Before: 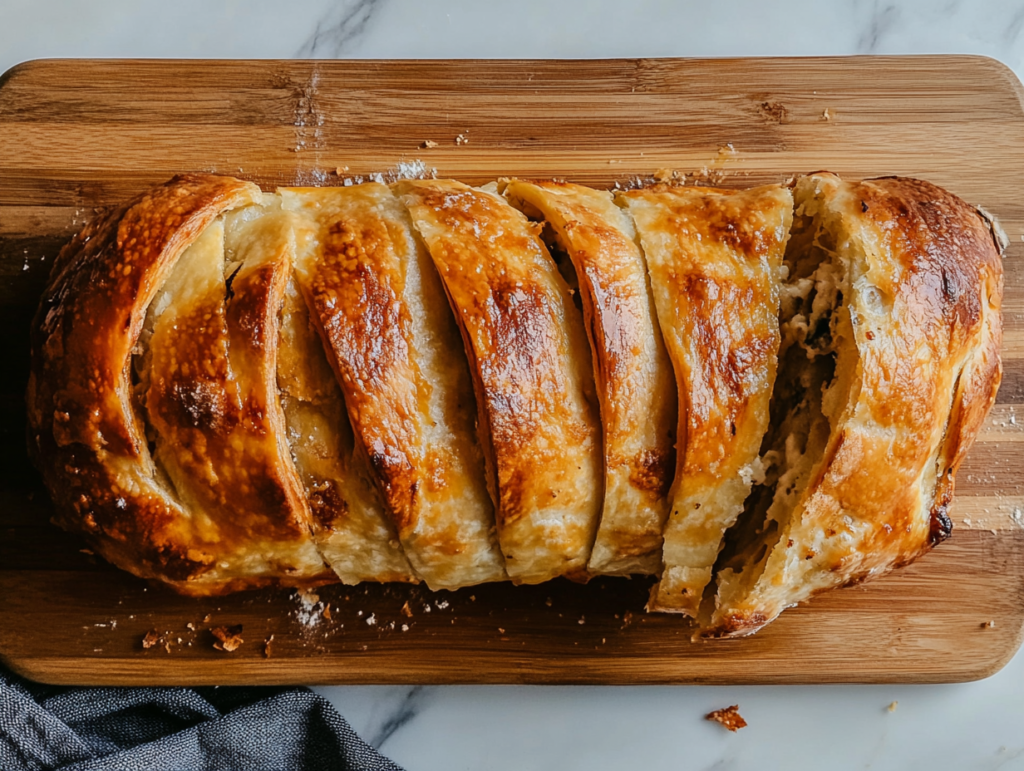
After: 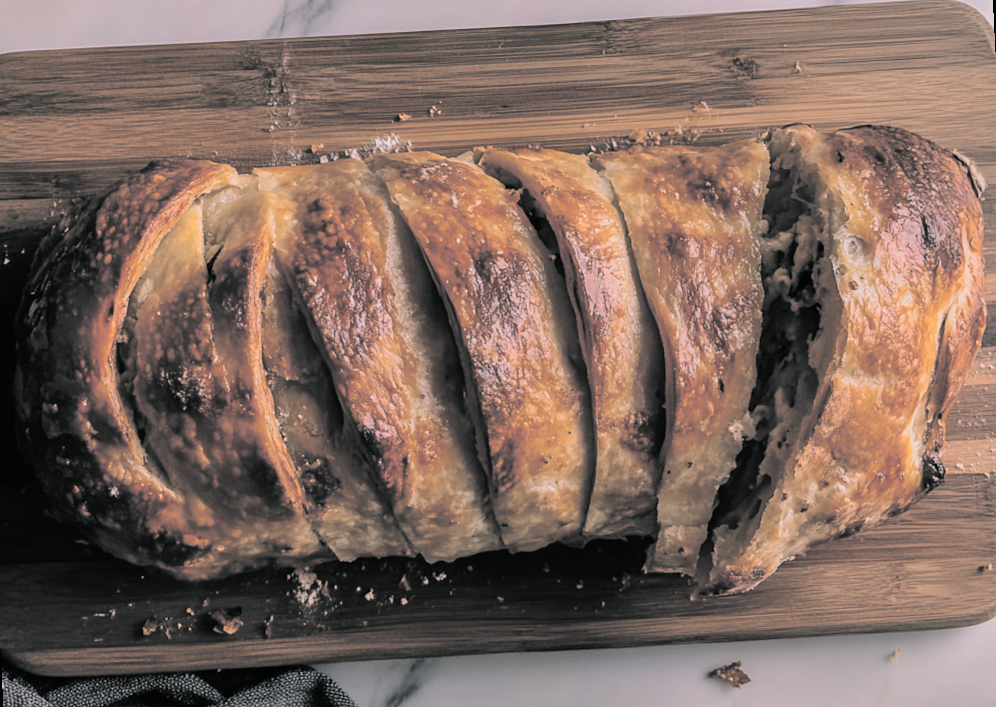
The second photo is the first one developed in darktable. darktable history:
split-toning: shadows › hue 190.8°, shadows › saturation 0.05, highlights › hue 54°, highlights › saturation 0.05, compress 0%
color correction: highlights a* 14.52, highlights b* 4.84
rotate and perspective: rotation -3°, crop left 0.031, crop right 0.968, crop top 0.07, crop bottom 0.93
